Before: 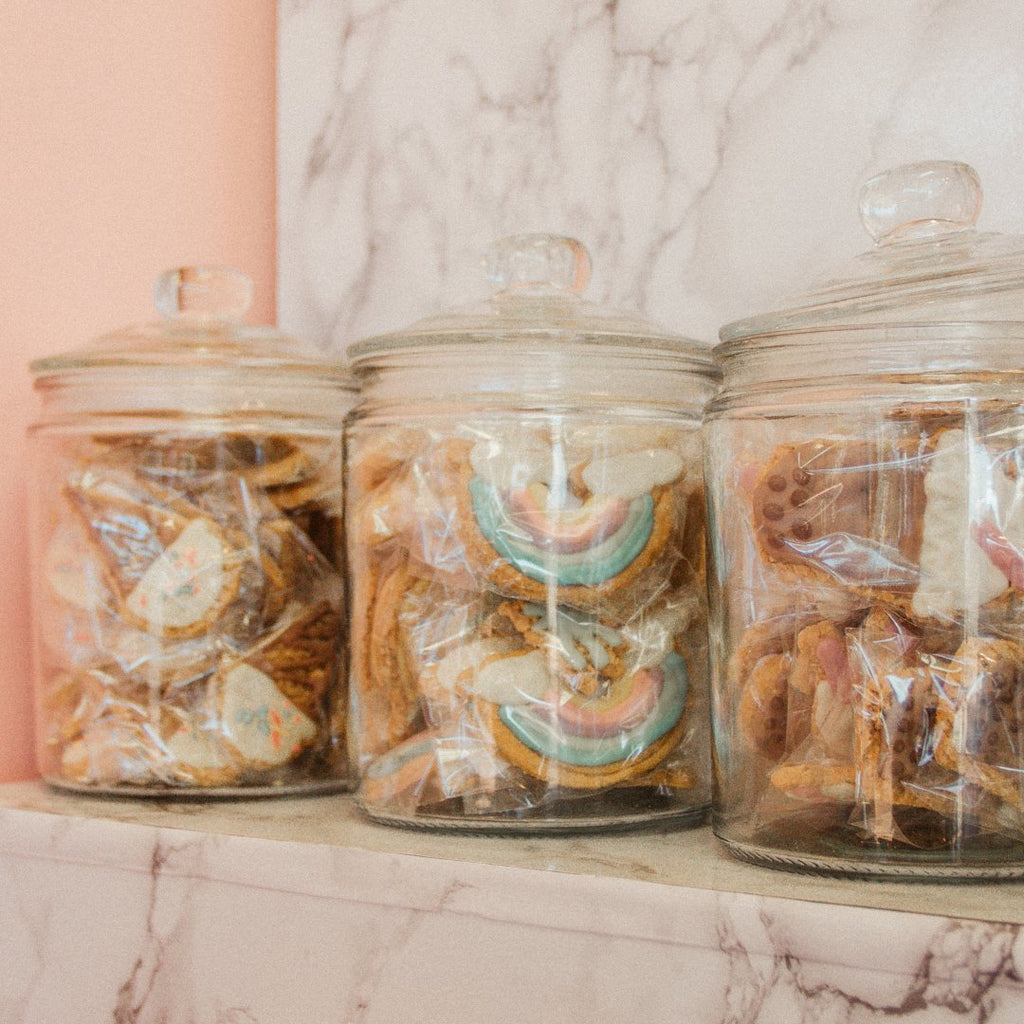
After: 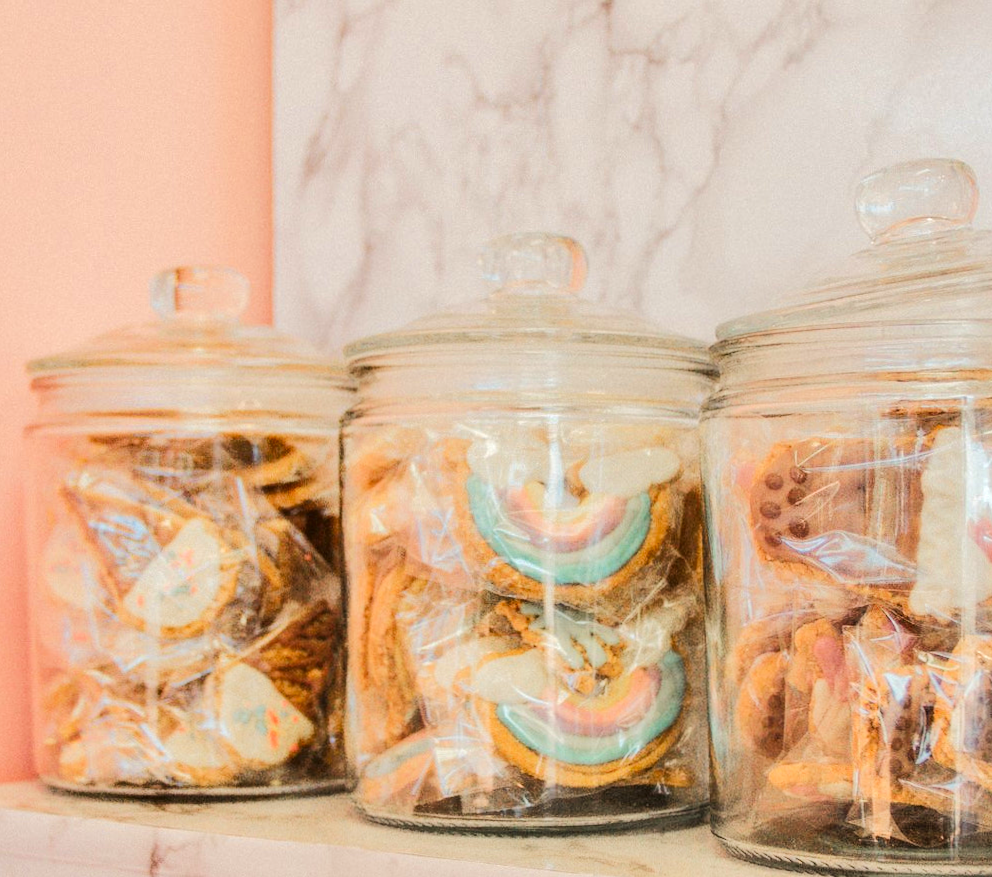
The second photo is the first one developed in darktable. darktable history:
crop and rotate: angle 0.153°, left 0.241%, right 2.606%, bottom 14.094%
shadows and highlights: soften with gaussian
tone equalizer: -7 EV 0.164 EV, -6 EV 0.604 EV, -5 EV 1.15 EV, -4 EV 1.32 EV, -3 EV 1.15 EV, -2 EV 0.6 EV, -1 EV 0.168 EV, edges refinement/feathering 500, mask exposure compensation -1.57 EV, preserve details no
